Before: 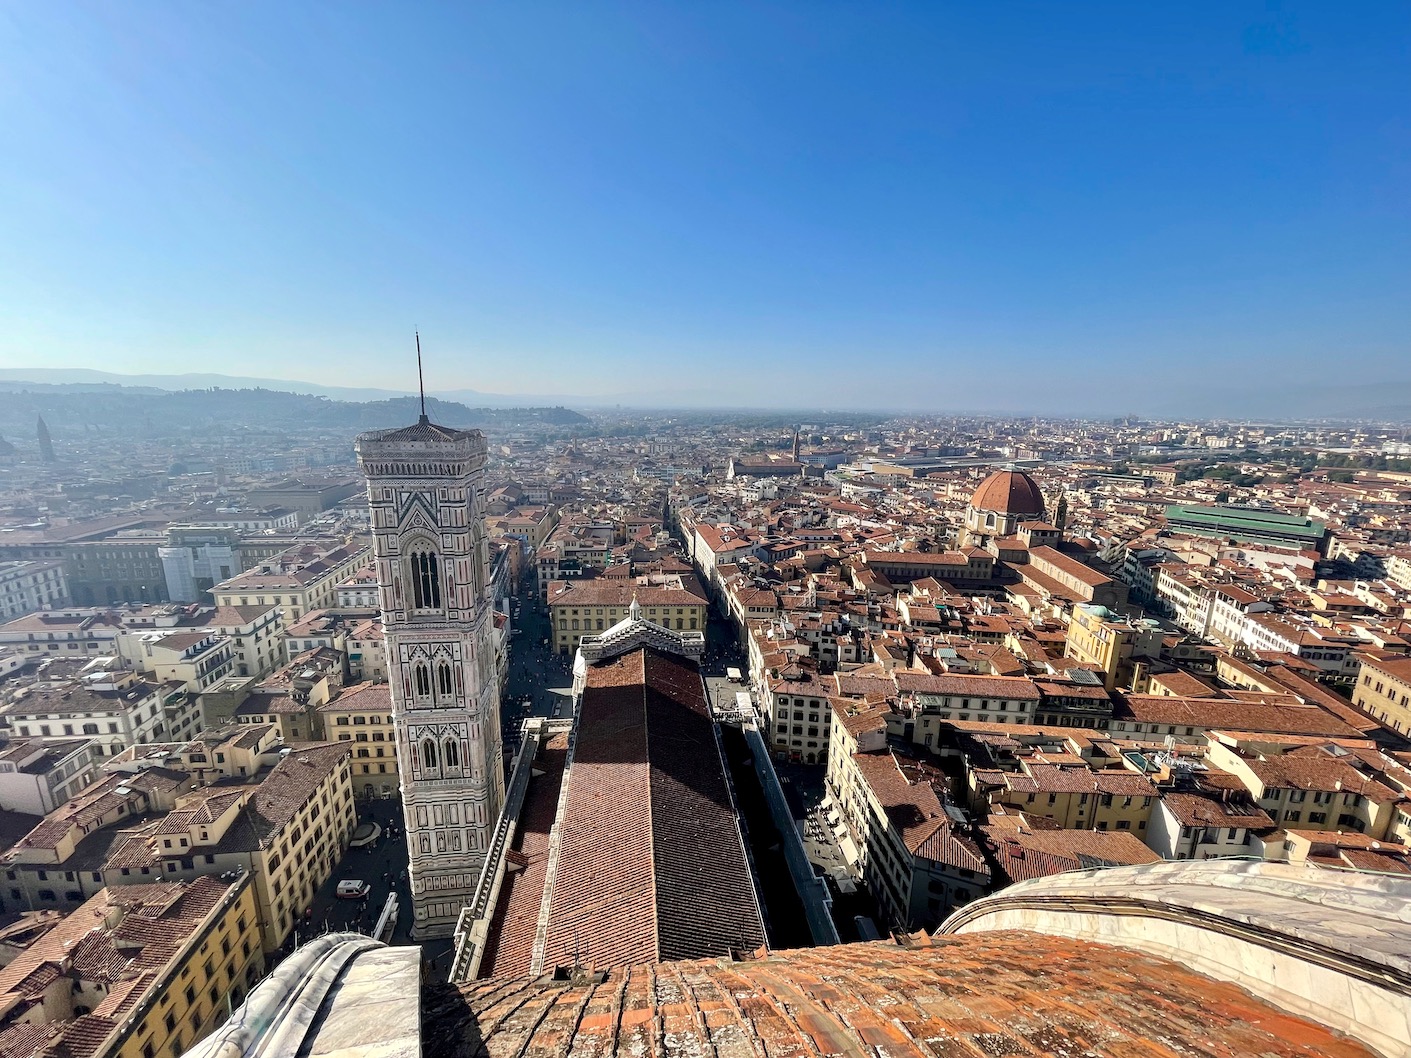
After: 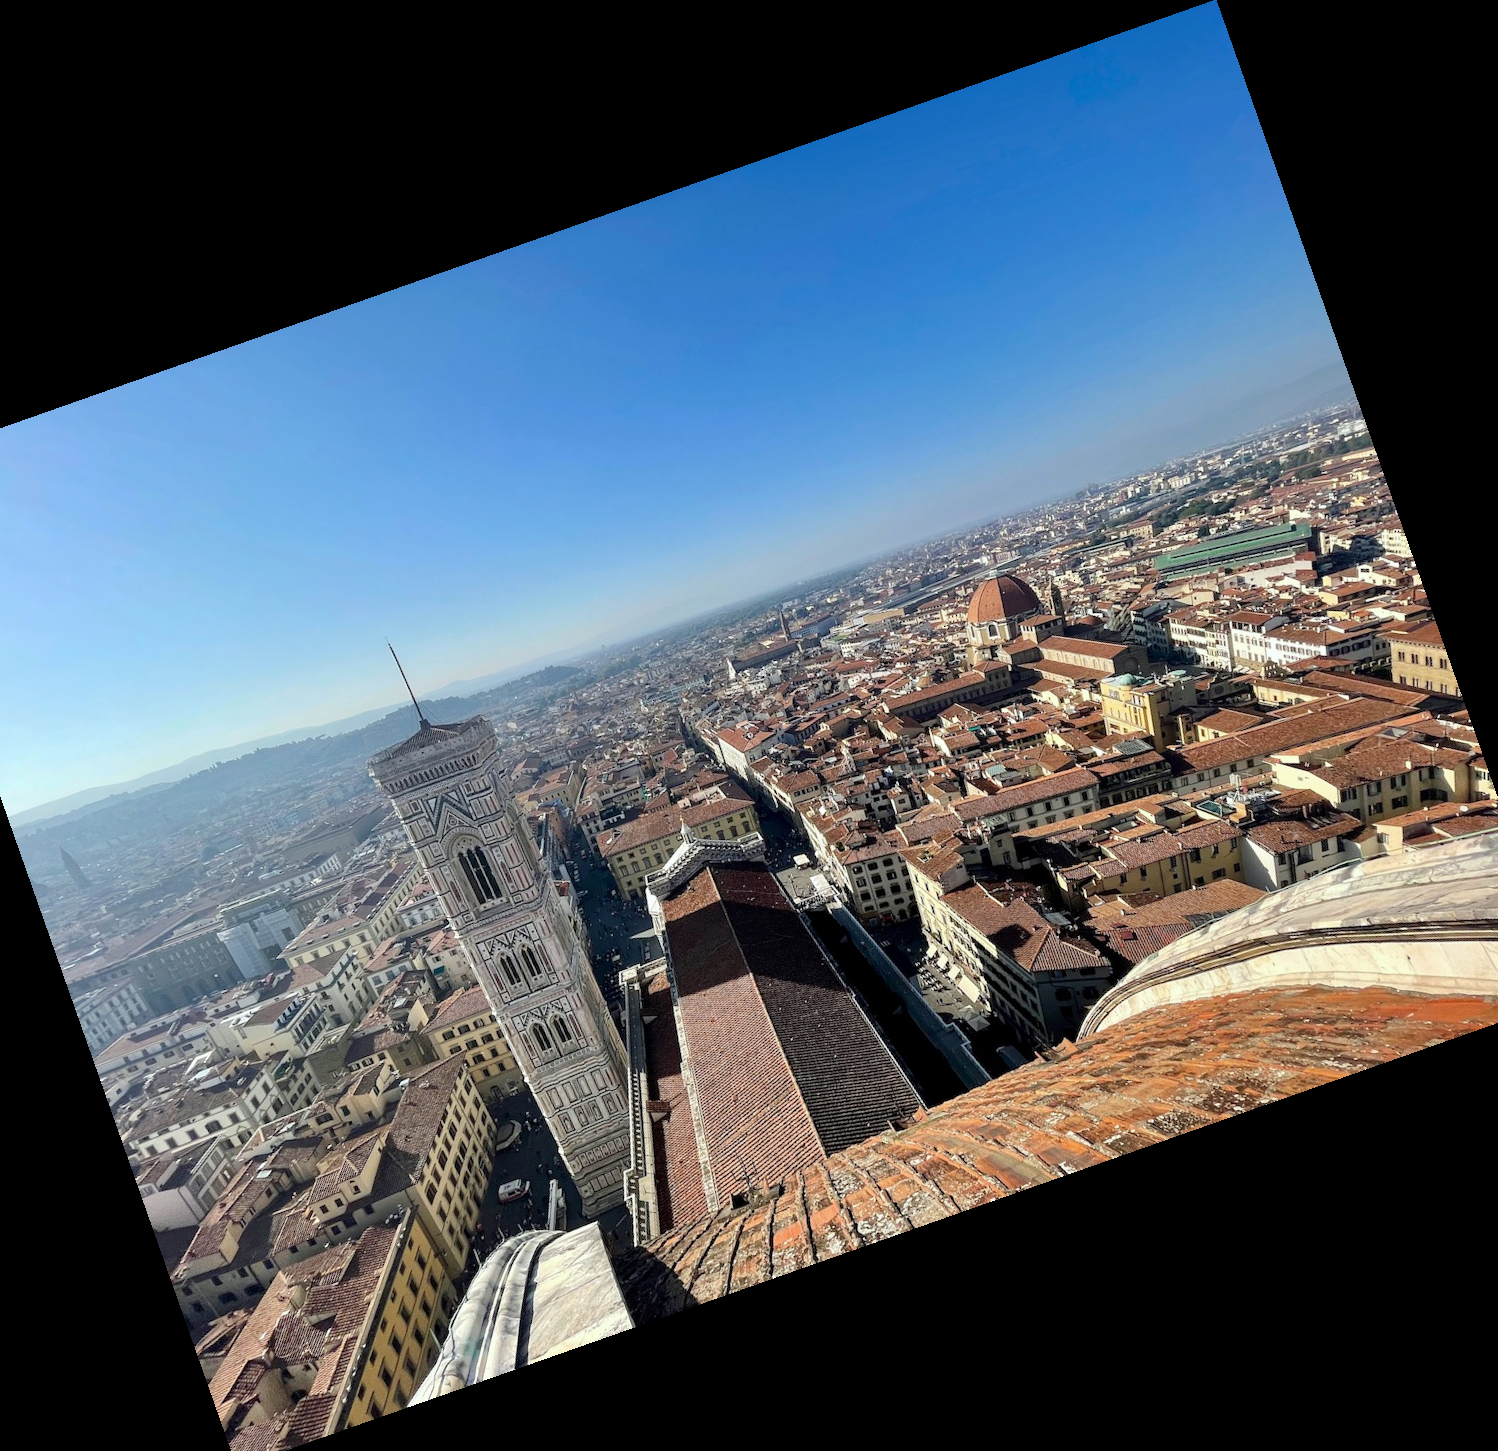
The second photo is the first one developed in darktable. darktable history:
crop and rotate: angle 19.43°, left 6.812%, right 4.125%, bottom 1.087%
white balance: red 0.978, blue 0.999
